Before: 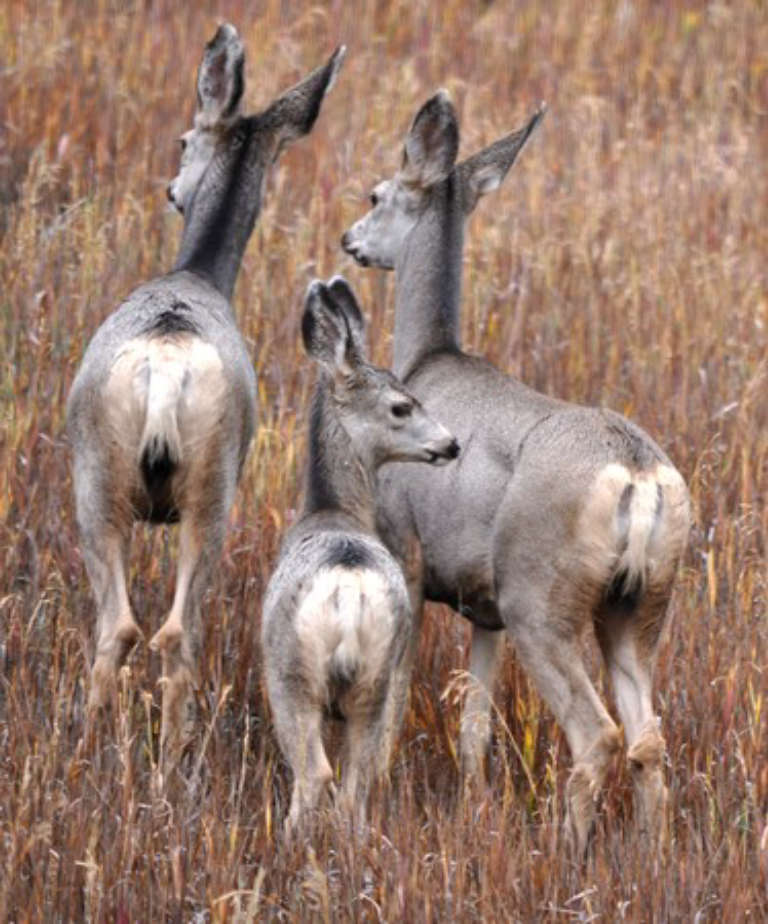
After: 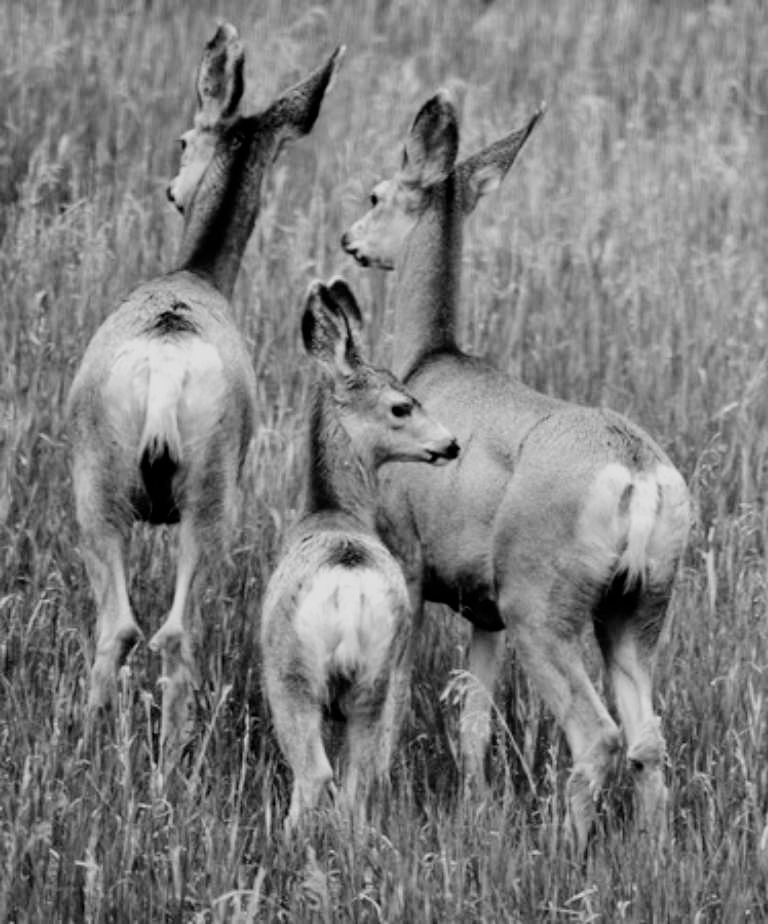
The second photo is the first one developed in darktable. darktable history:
monochrome: a 32, b 64, size 2.3
filmic rgb: black relative exposure -5 EV, hardness 2.88, contrast 1.3, highlights saturation mix -30%
